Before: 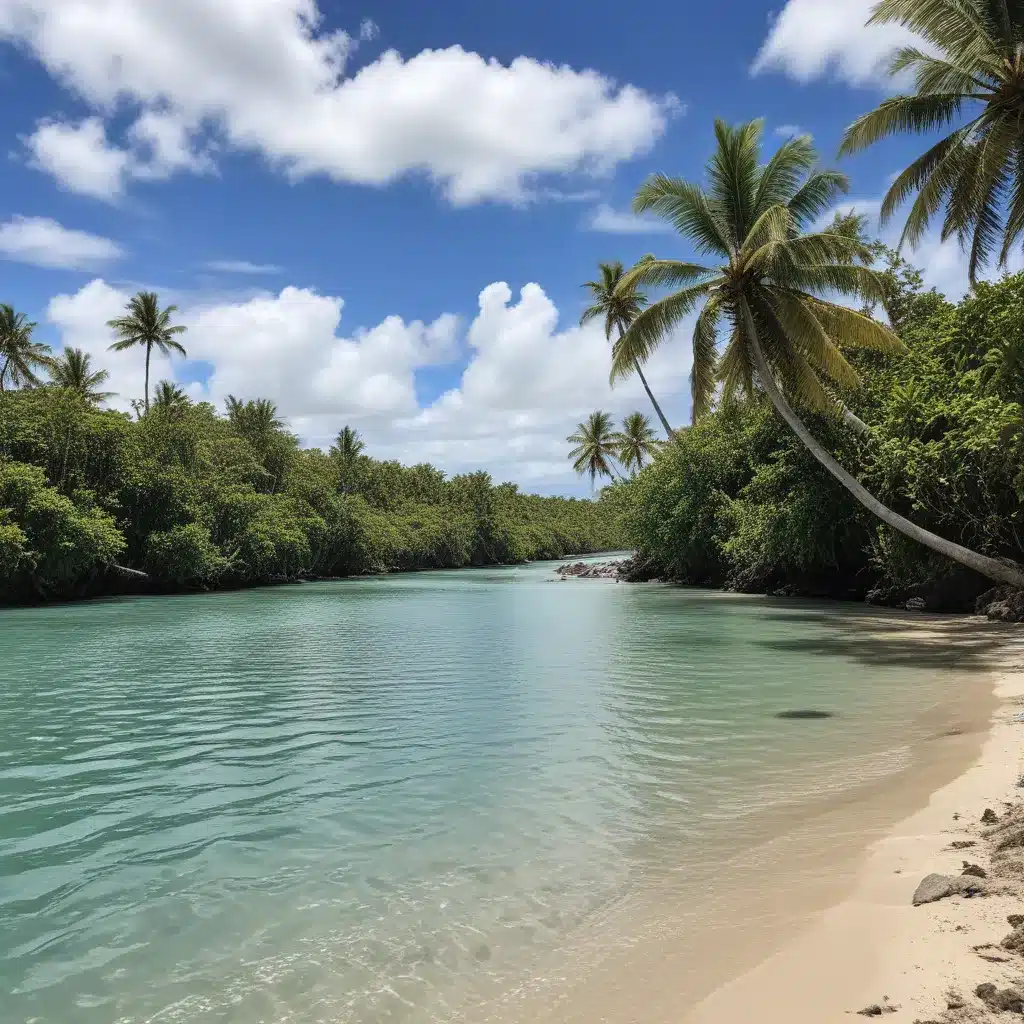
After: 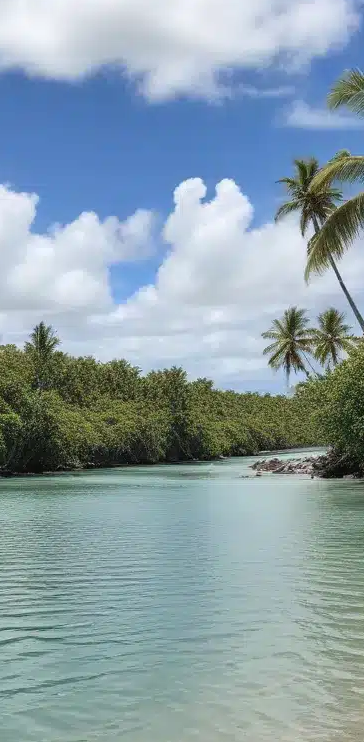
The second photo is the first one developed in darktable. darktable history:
crop and rotate: left 29.873%, top 10.165%, right 34.554%, bottom 17.371%
